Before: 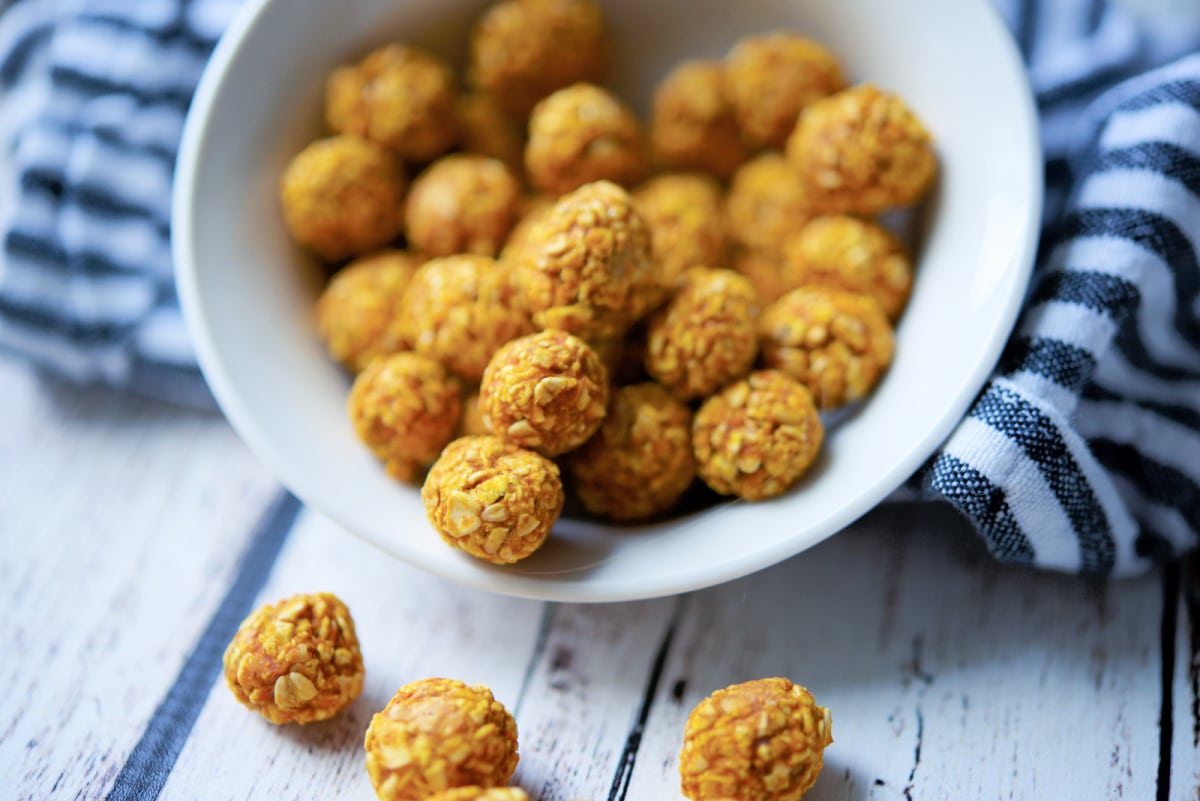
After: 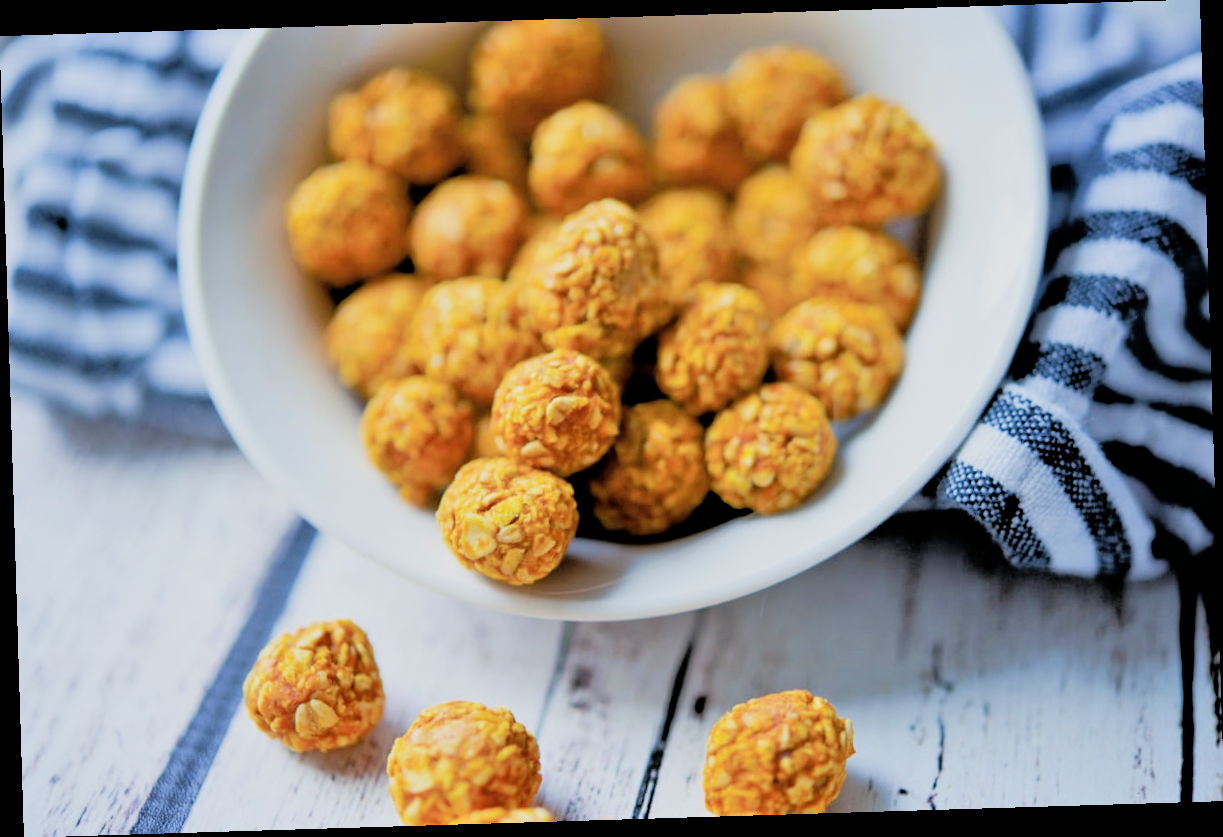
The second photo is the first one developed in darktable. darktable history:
filmic rgb: black relative exposure -5 EV, hardness 2.88, contrast 1.3, highlights saturation mix -10%
rotate and perspective: rotation -1.75°, automatic cropping off
tone equalizer: -7 EV 0.15 EV, -6 EV 0.6 EV, -5 EV 1.15 EV, -4 EV 1.33 EV, -3 EV 1.15 EV, -2 EV 0.6 EV, -1 EV 0.15 EV, mask exposure compensation -0.5 EV
